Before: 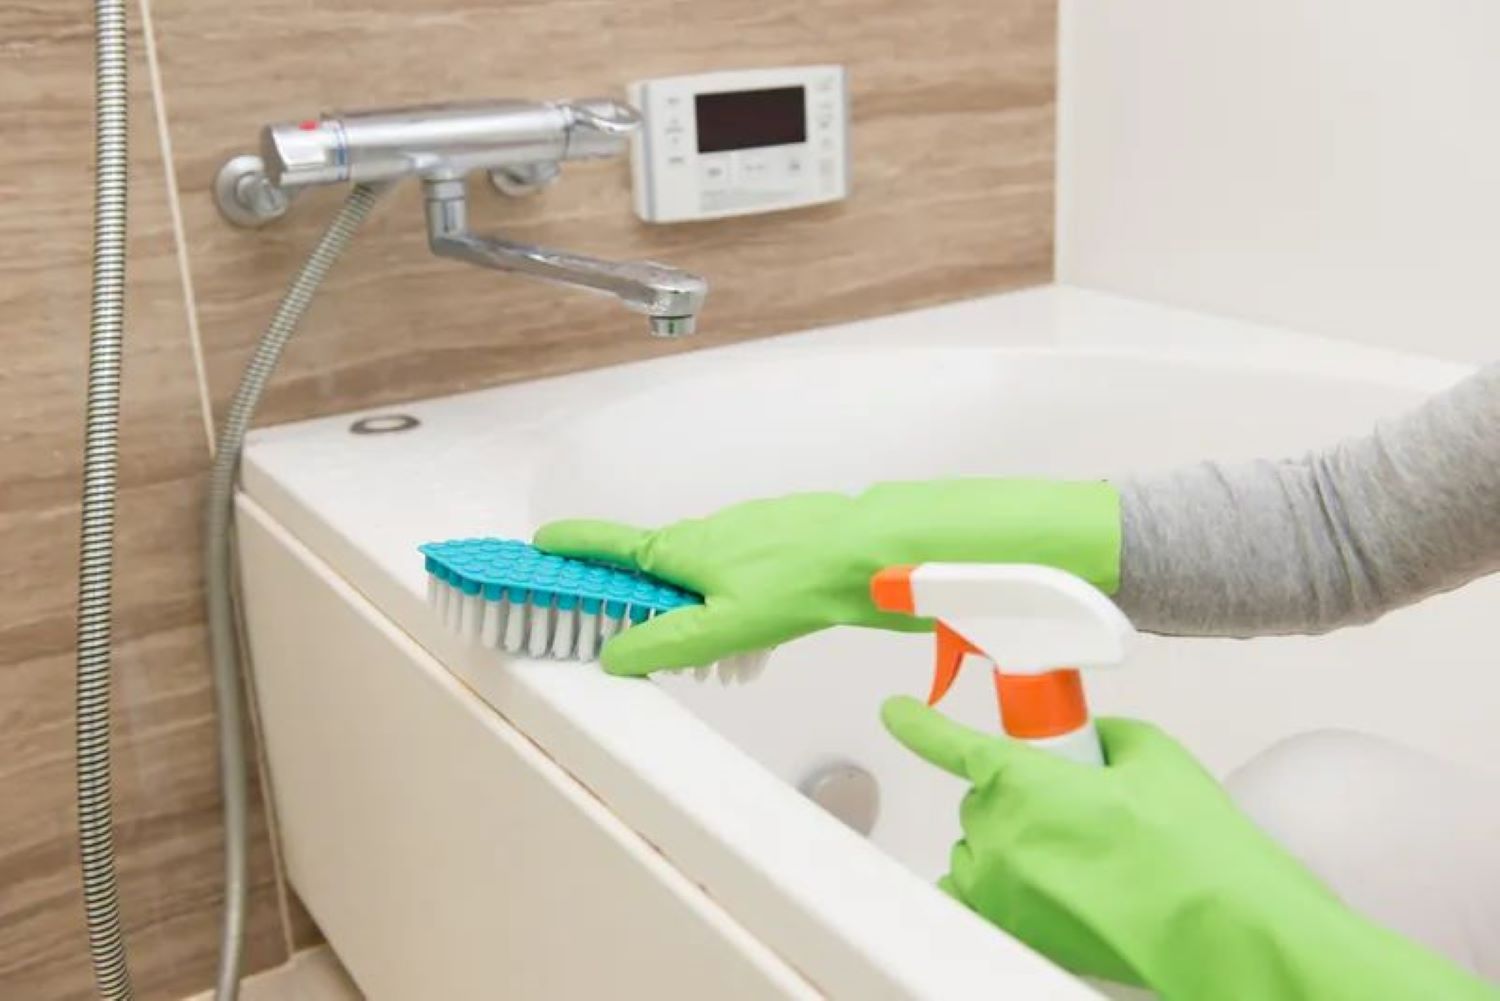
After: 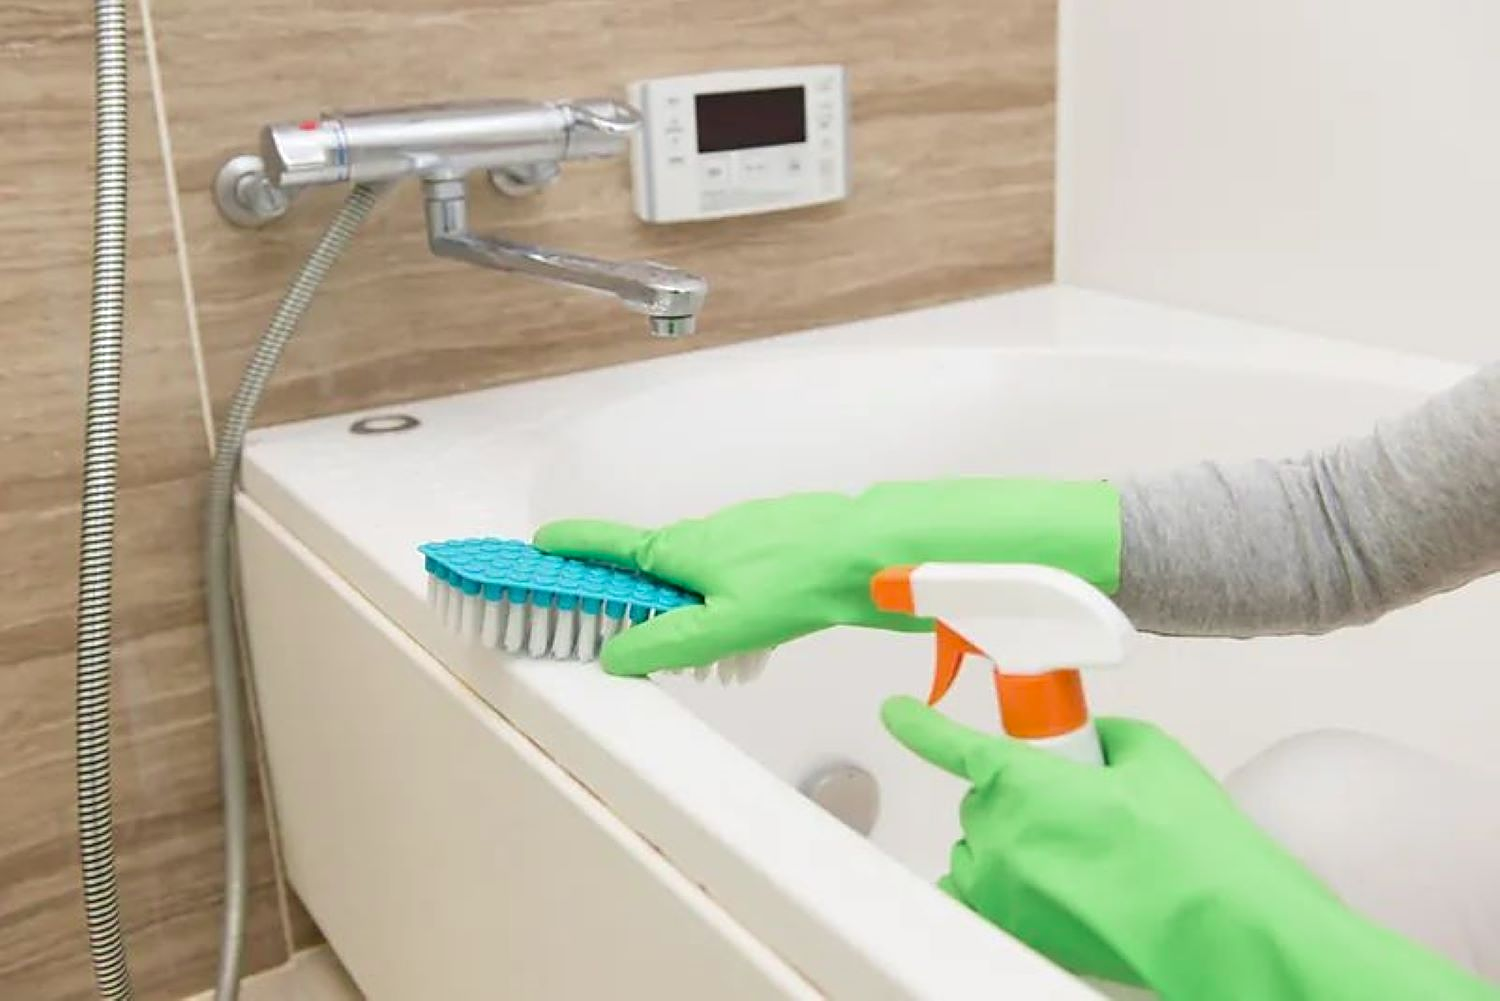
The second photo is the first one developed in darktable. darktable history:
color zones: curves: ch2 [(0, 0.5) (0.143, 0.517) (0.286, 0.571) (0.429, 0.522) (0.571, 0.5) (0.714, 0.5) (0.857, 0.5) (1, 0.5)]
sharpen: on, module defaults
